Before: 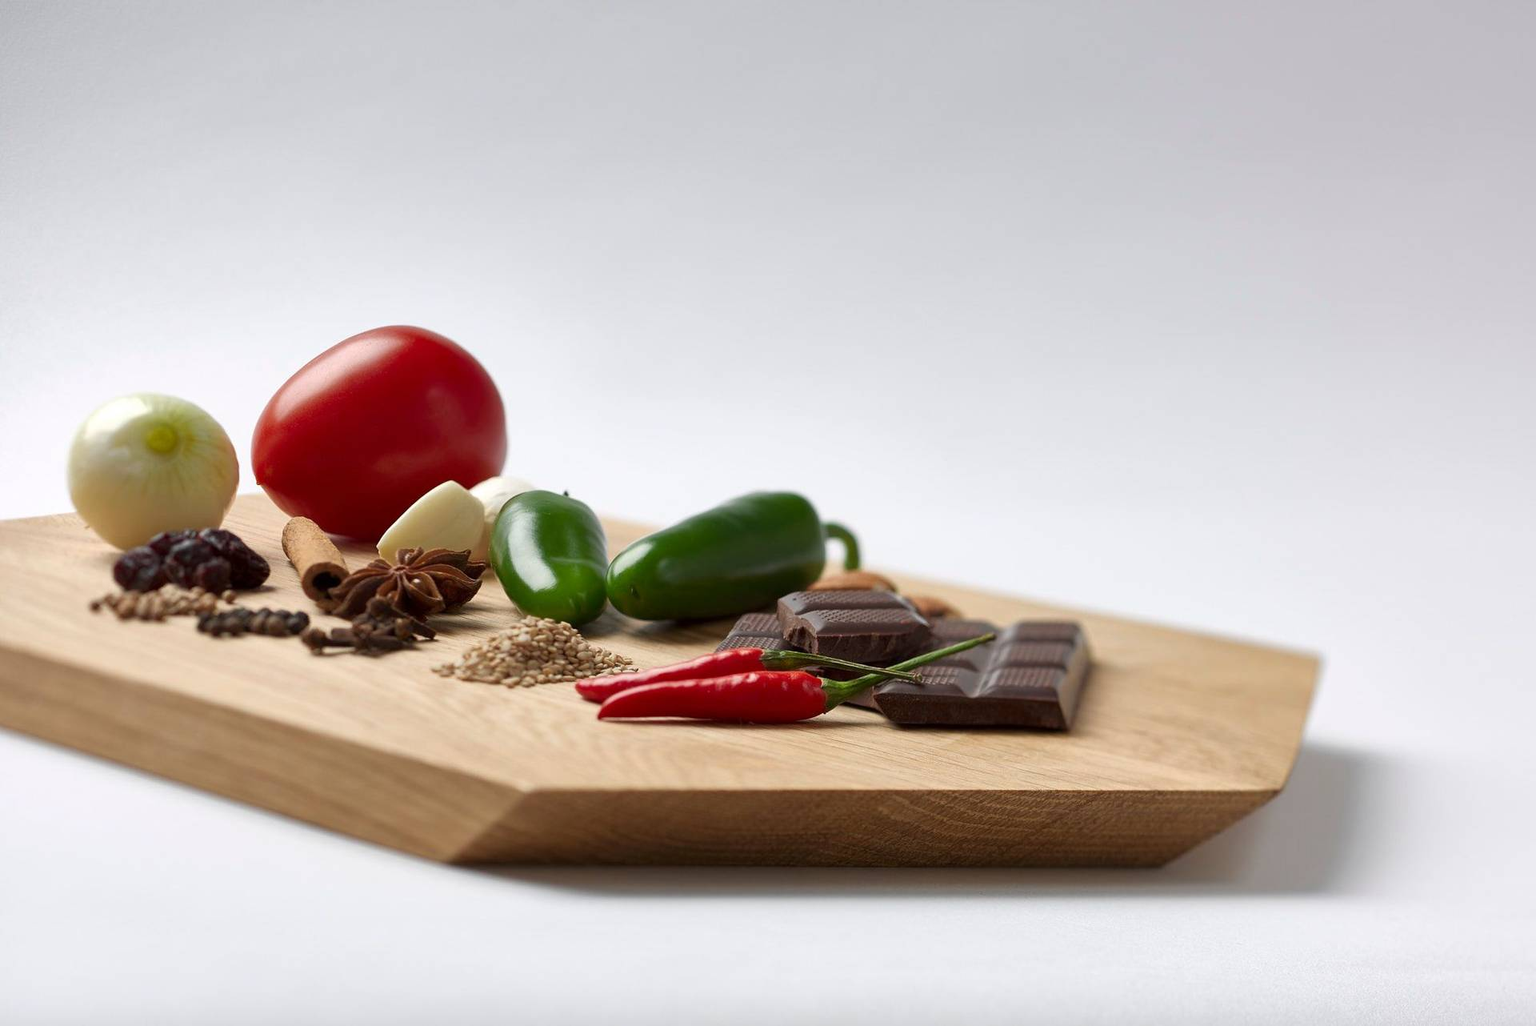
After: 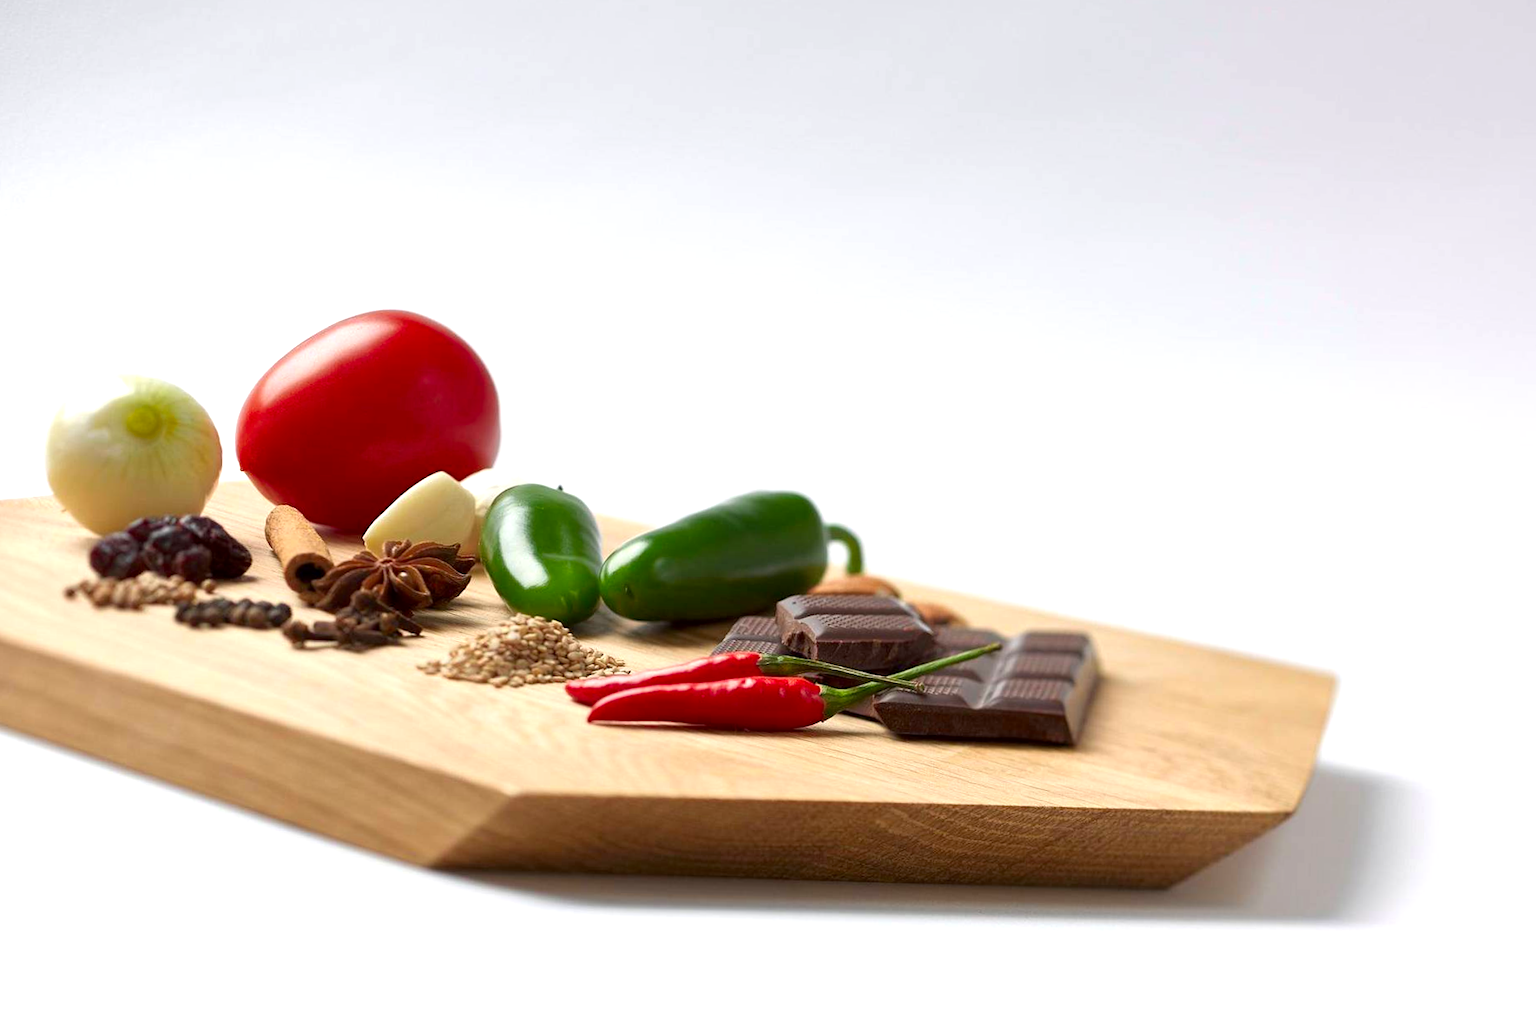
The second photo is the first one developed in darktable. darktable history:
exposure: black level correction 0.001, exposure 0.5 EV, compensate exposure bias true, compensate highlight preservation false
crop and rotate: angle -1.37°
contrast brightness saturation: contrast 0.041, saturation 0.165
